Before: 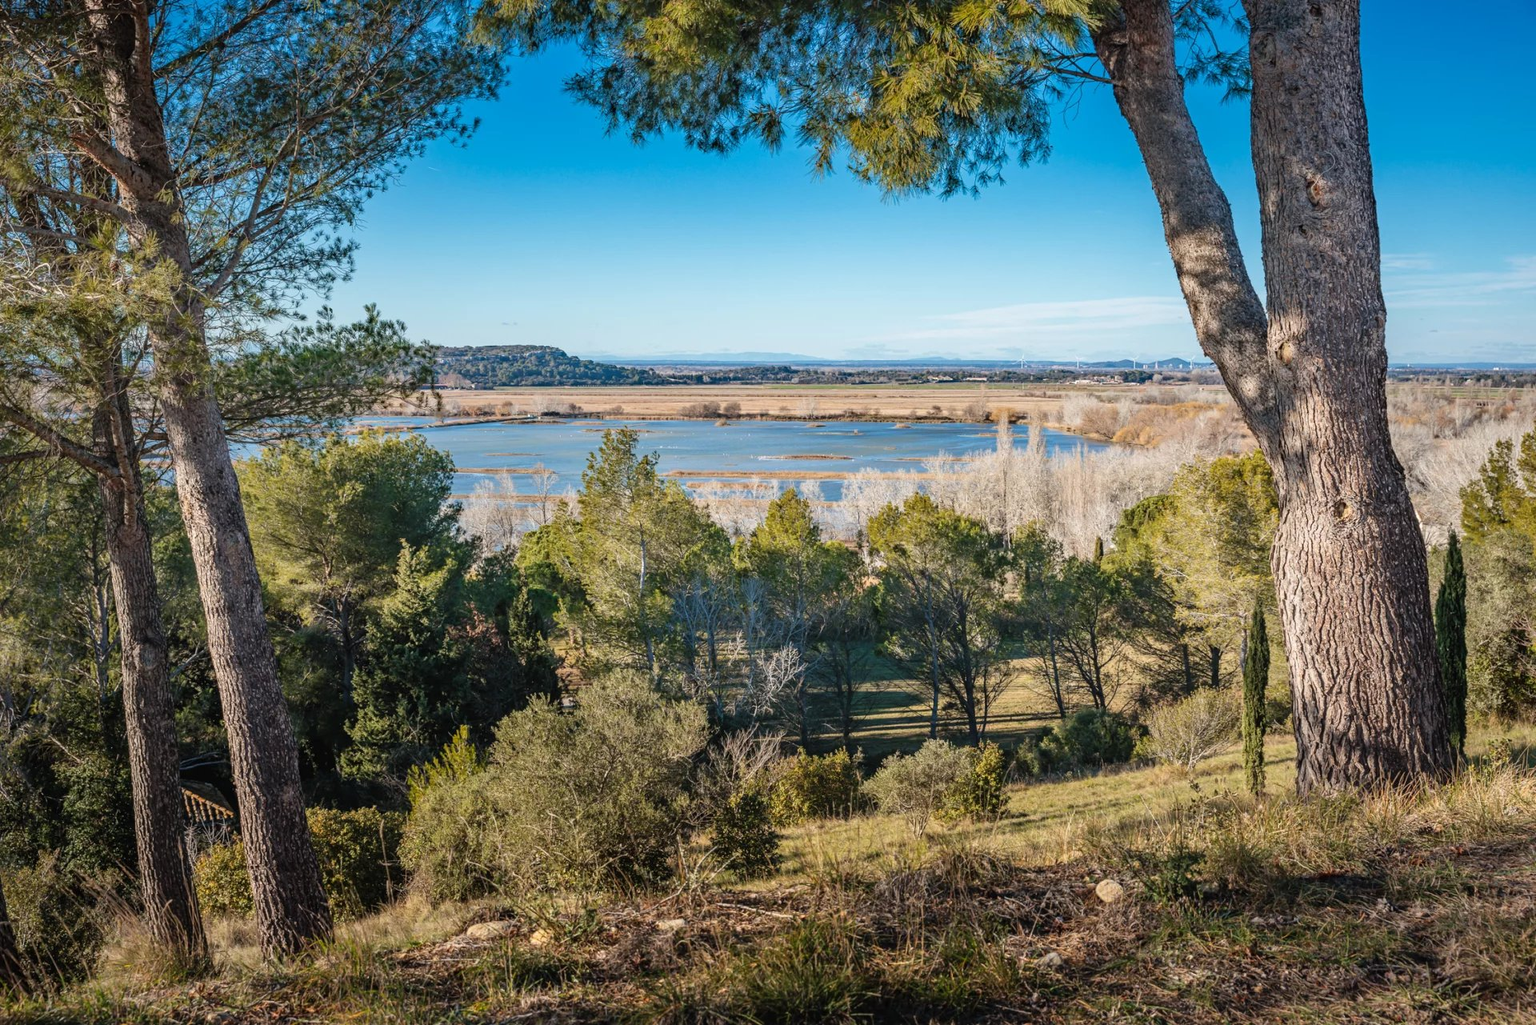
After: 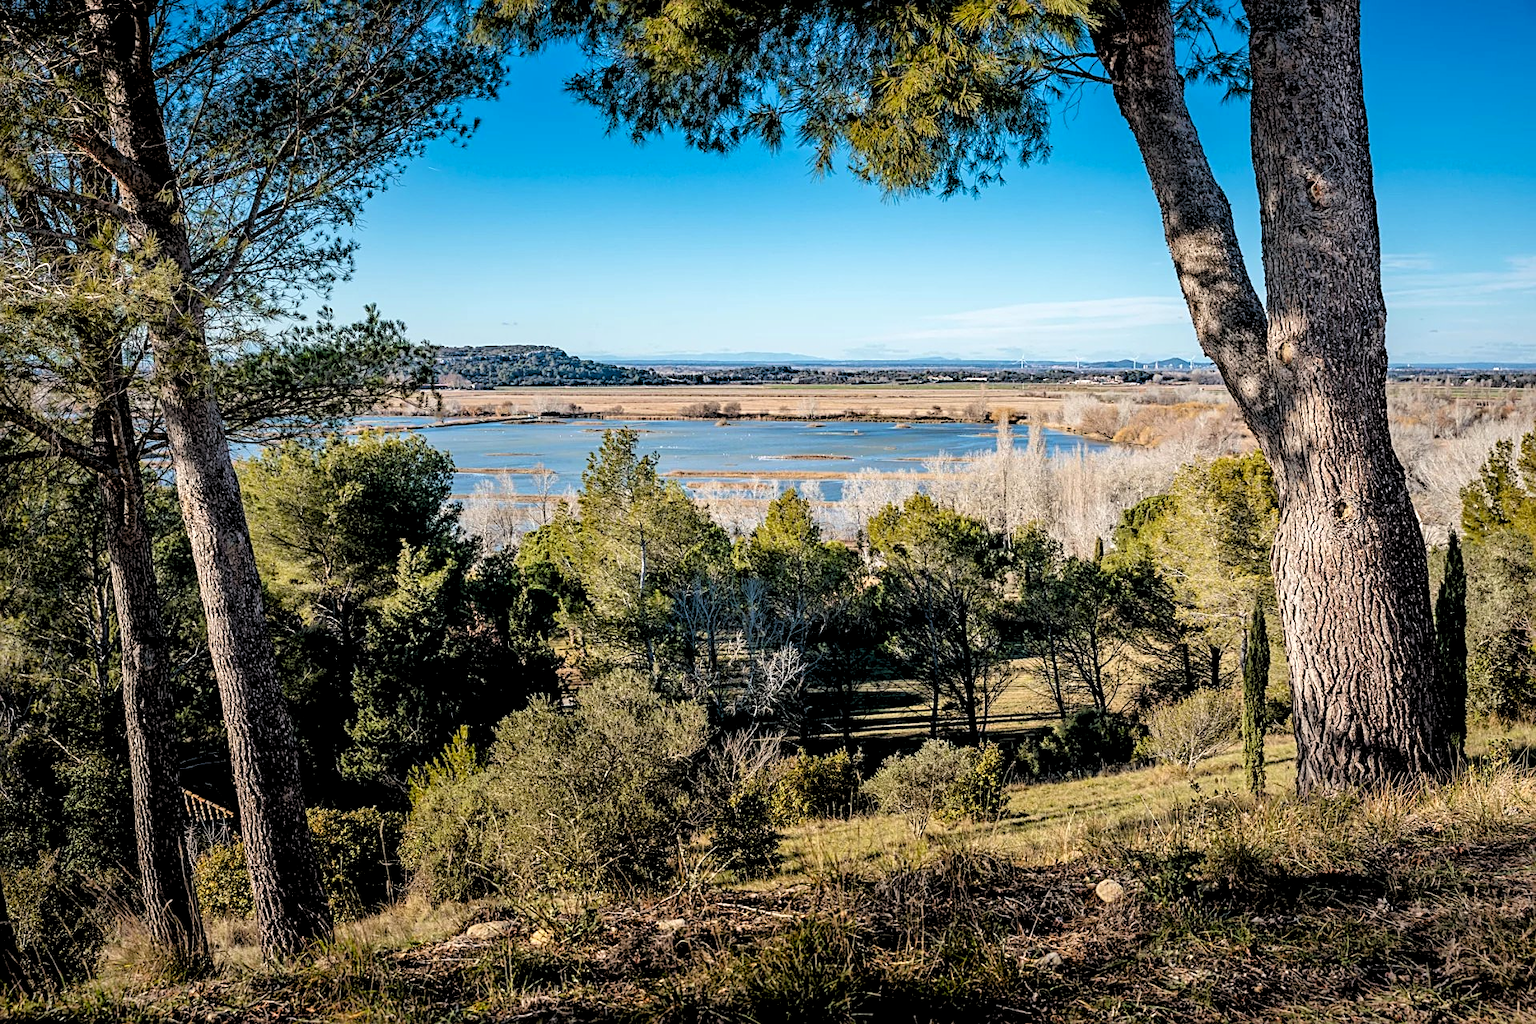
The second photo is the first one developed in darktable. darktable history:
exposure: black level correction 0.01, exposure 0.011 EV, compensate highlight preservation false
sharpen: on, module defaults
rgb levels: levels [[0.029, 0.461, 0.922], [0, 0.5, 1], [0, 0.5, 1]]
